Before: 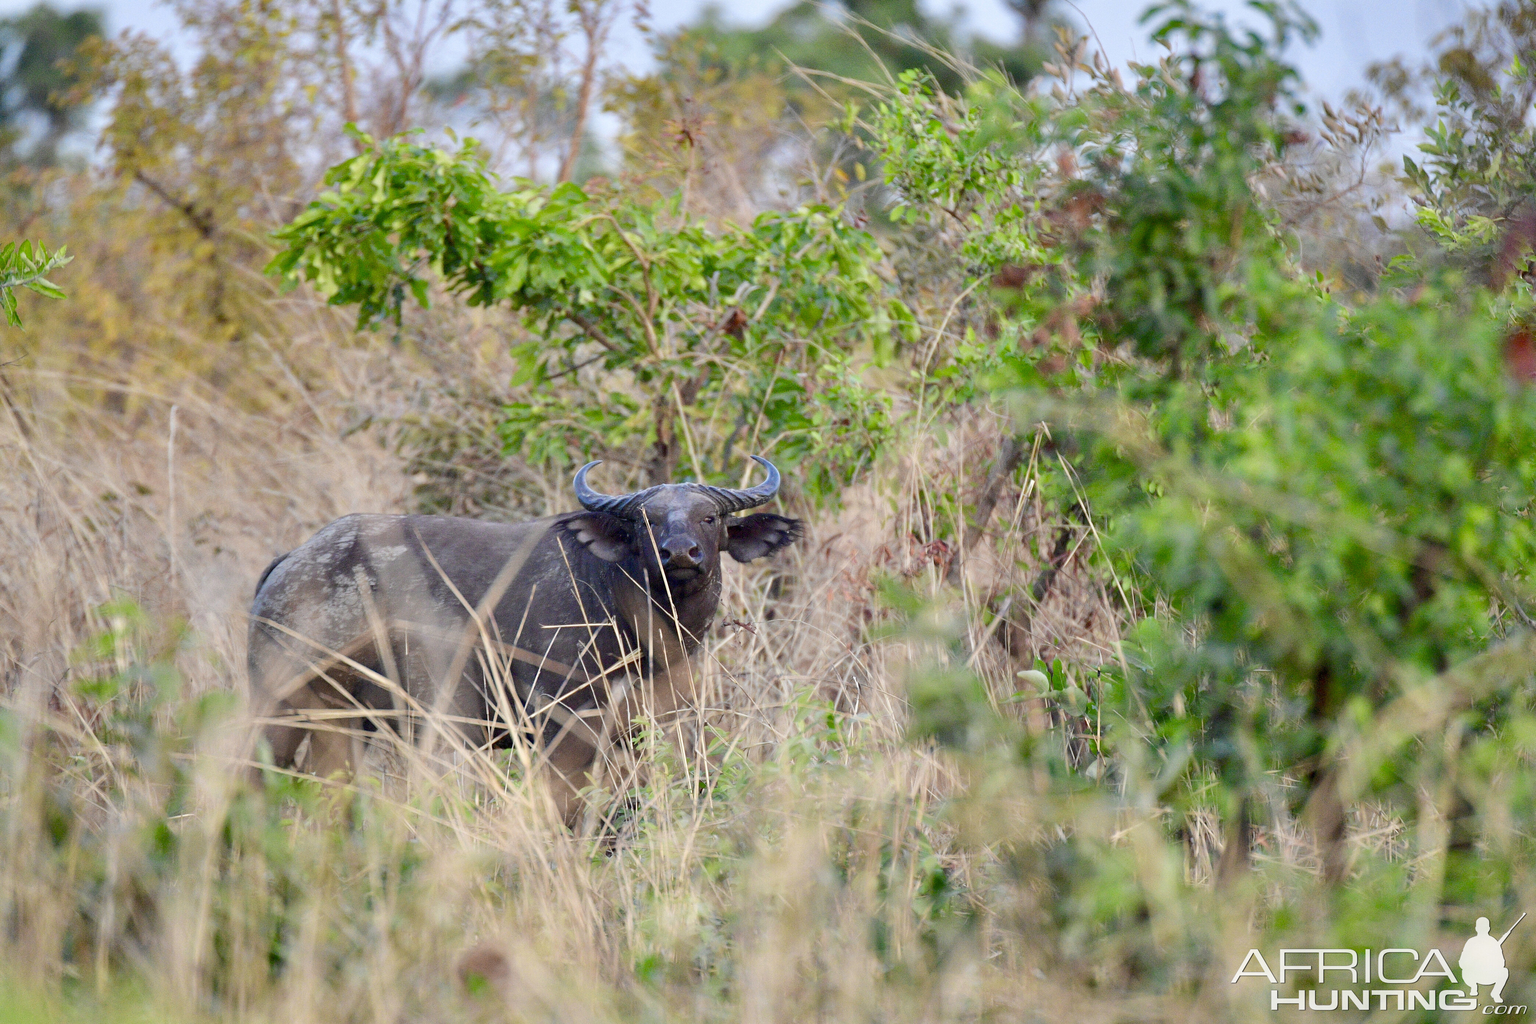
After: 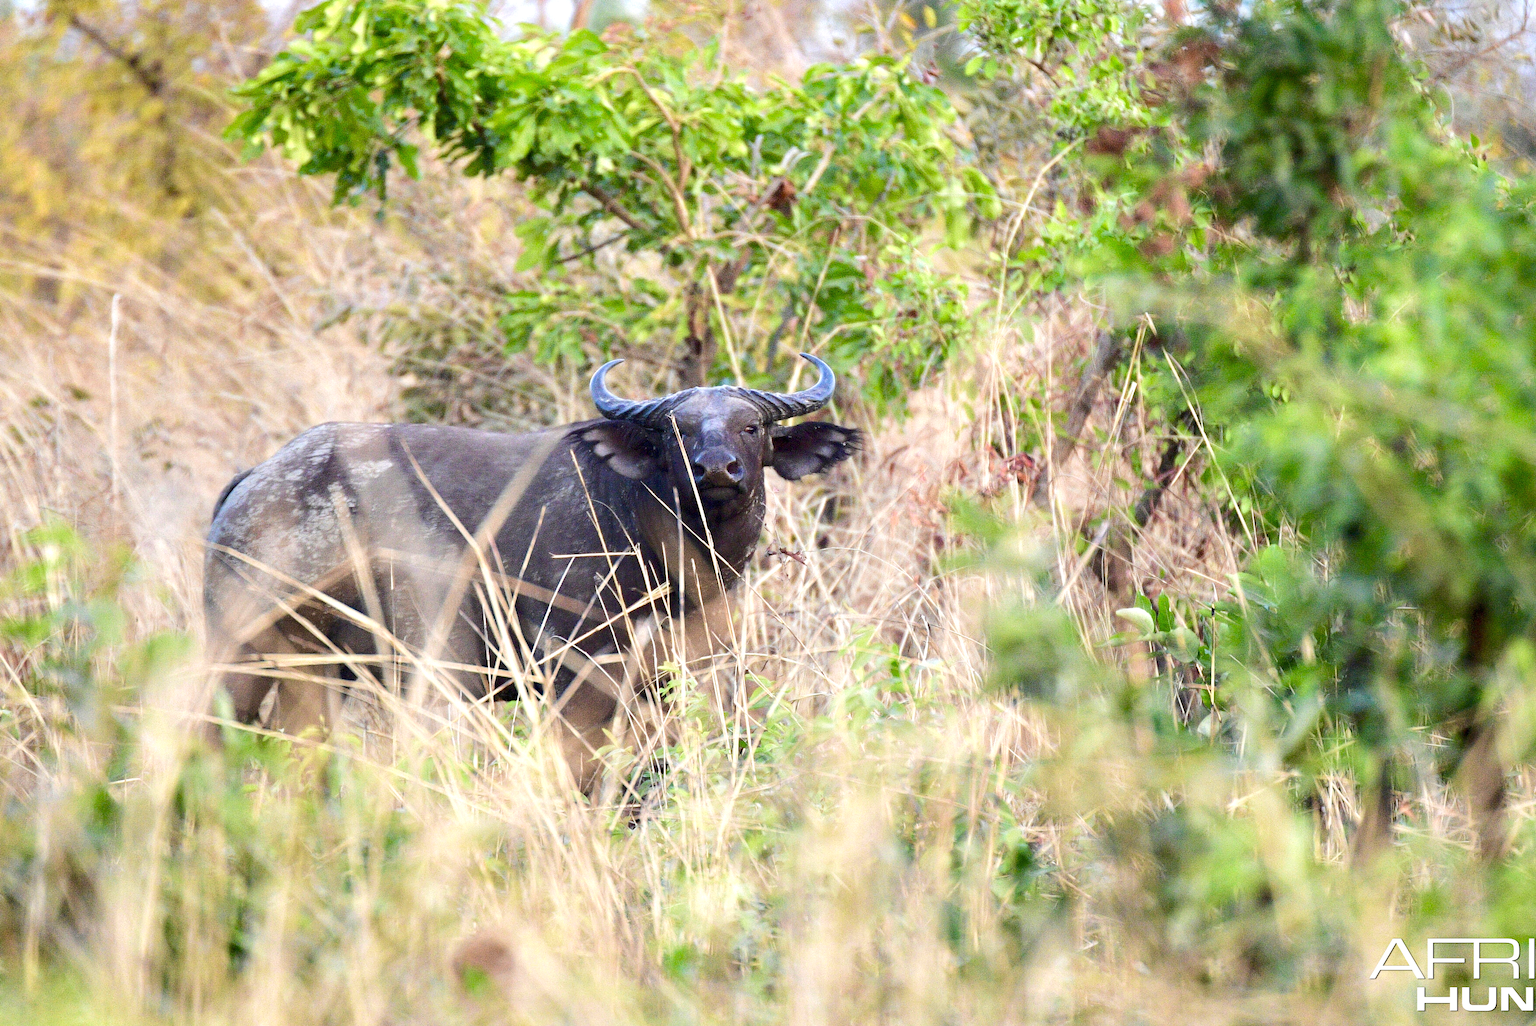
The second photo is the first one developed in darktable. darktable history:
crop and rotate: left 4.978%, top 15.412%, right 10.674%
velvia: on, module defaults
tone equalizer: -8 EV 0.001 EV, -7 EV -0.002 EV, -6 EV 0.004 EV, -5 EV -0.062 EV, -4 EV -0.138 EV, -3 EV -0.135 EV, -2 EV 0.255 EV, -1 EV 0.708 EV, +0 EV 0.515 EV
